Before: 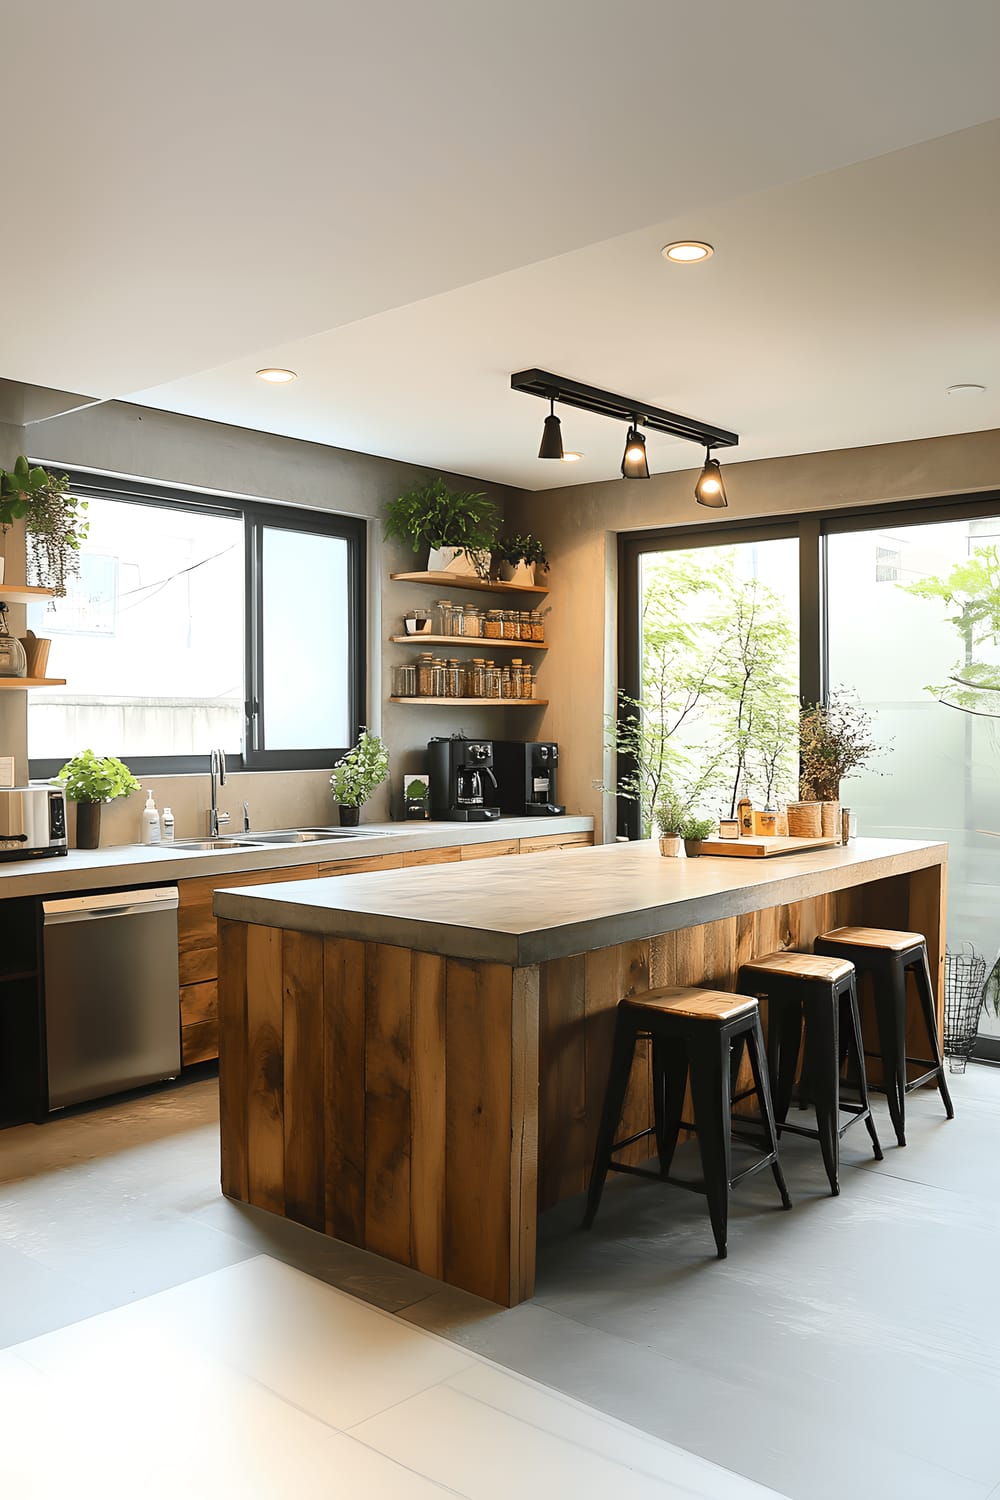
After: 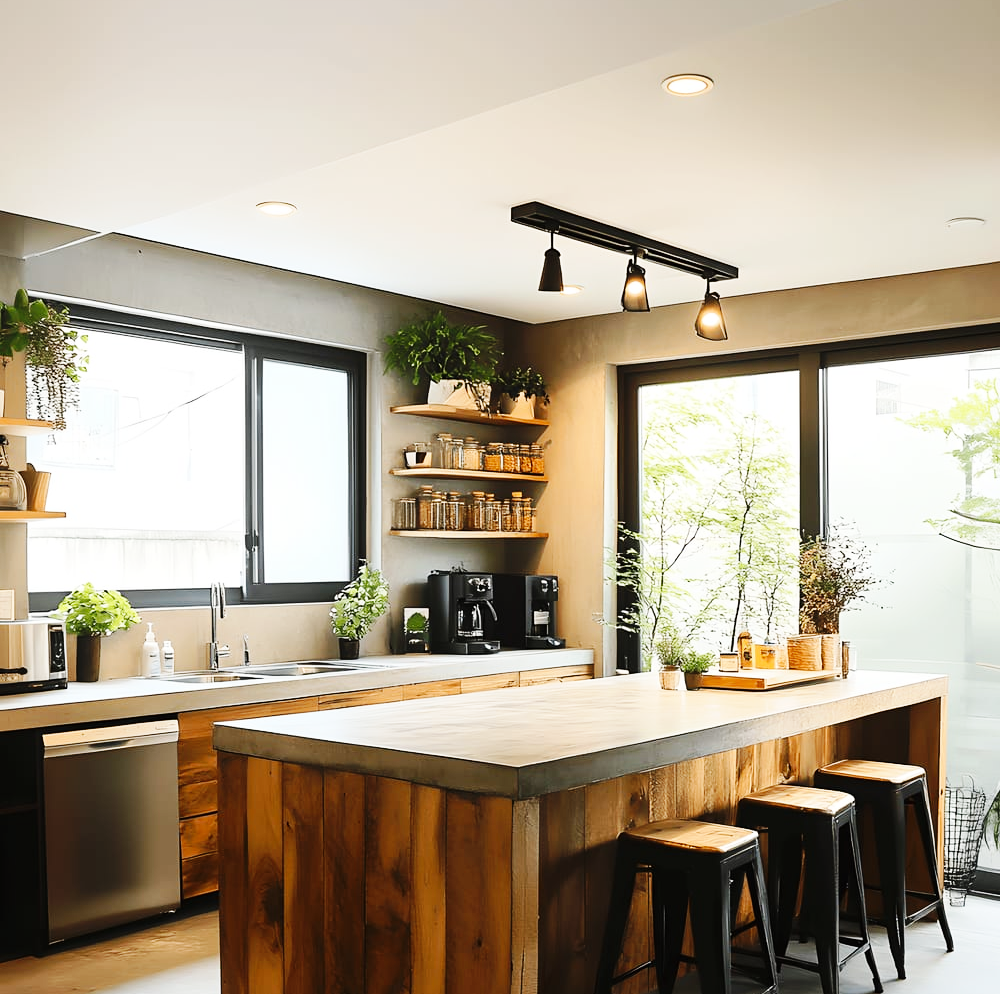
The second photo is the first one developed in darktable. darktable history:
crop: top 11.176%, bottom 22.546%
base curve: curves: ch0 [(0, 0) (0.032, 0.025) (0.121, 0.166) (0.206, 0.329) (0.605, 0.79) (1, 1)], preserve colors none
